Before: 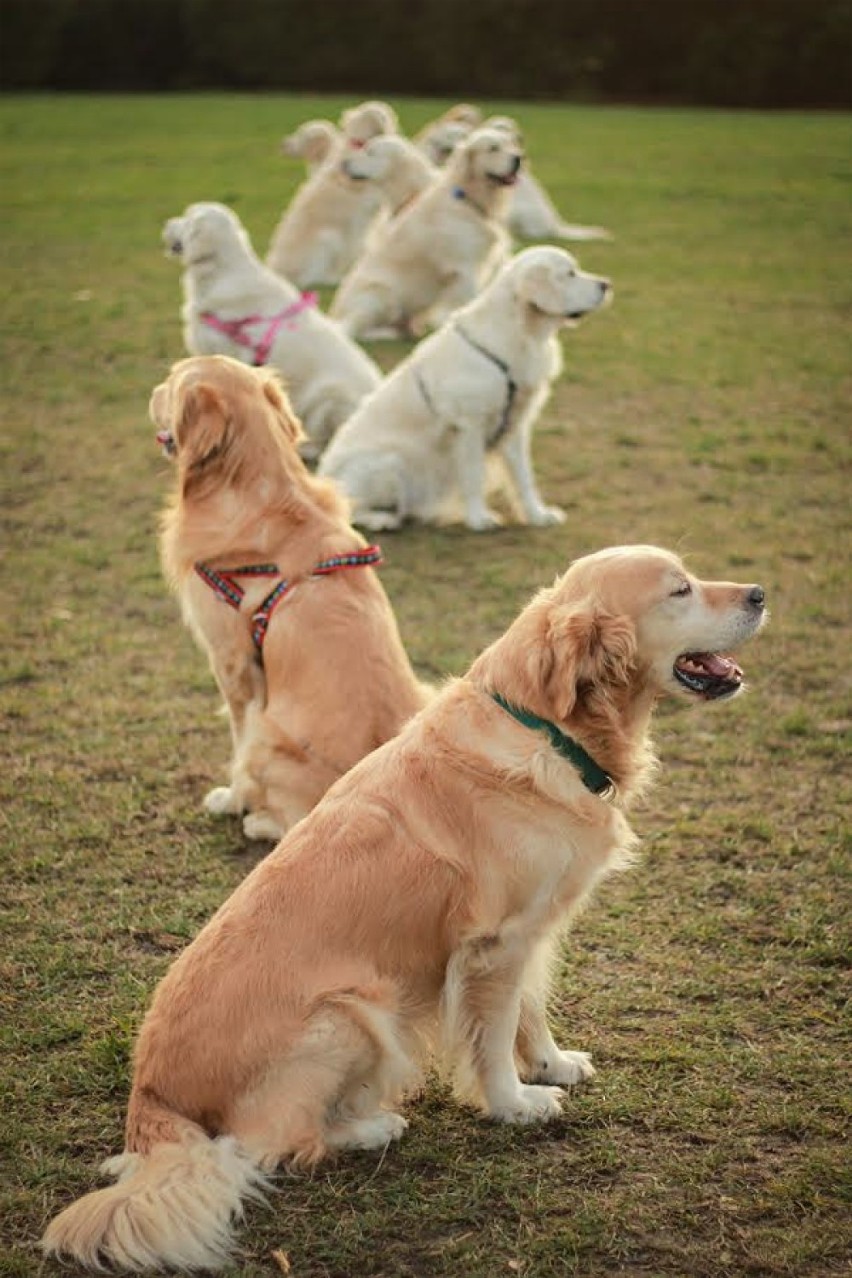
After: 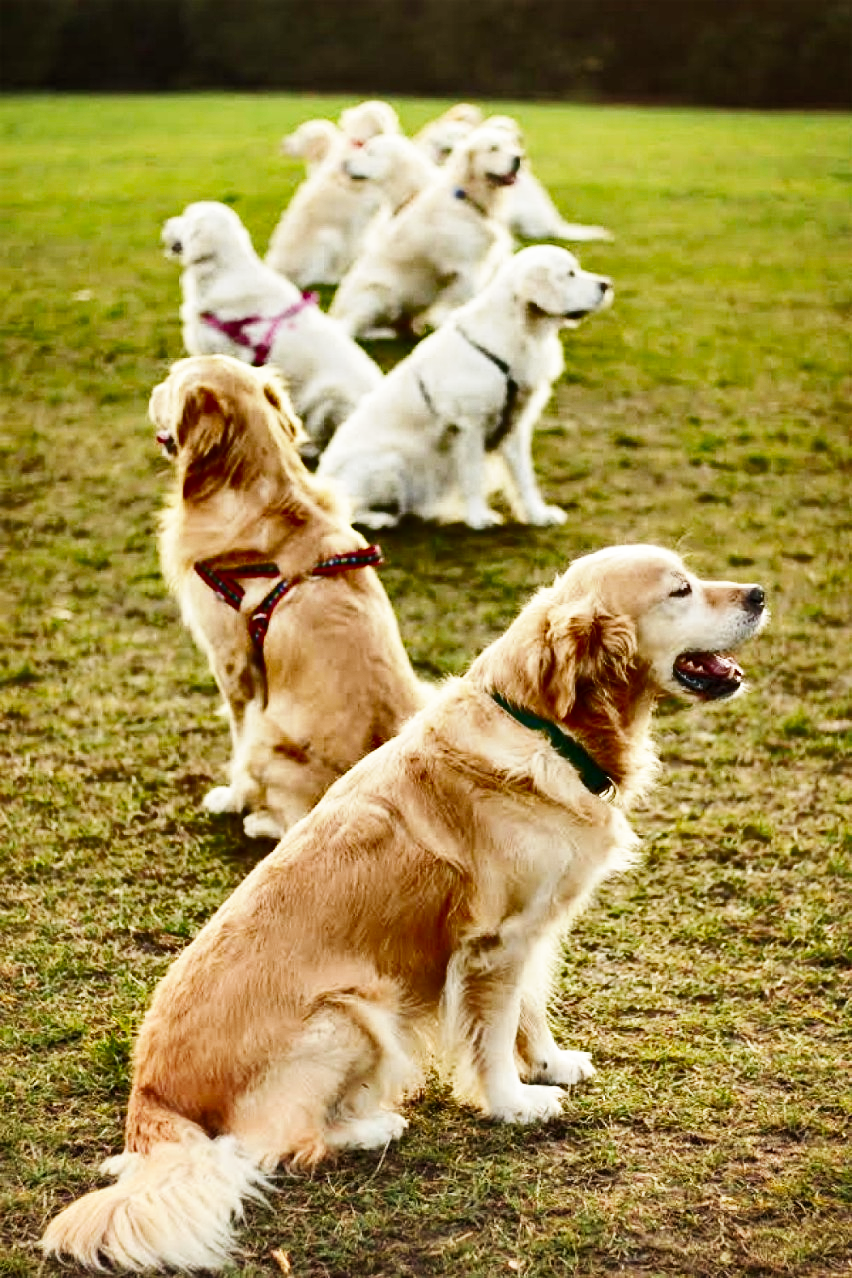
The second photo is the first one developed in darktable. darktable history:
exposure: black level correction 0.001, exposure 0.139 EV, compensate exposure bias true, compensate highlight preservation false
shadows and highlights: shadows 20.9, highlights -82.41, soften with gaussian
base curve: curves: ch0 [(0, 0) (0.007, 0.004) (0.027, 0.03) (0.046, 0.07) (0.207, 0.54) (0.442, 0.872) (0.673, 0.972) (1, 1)], preserve colors none
